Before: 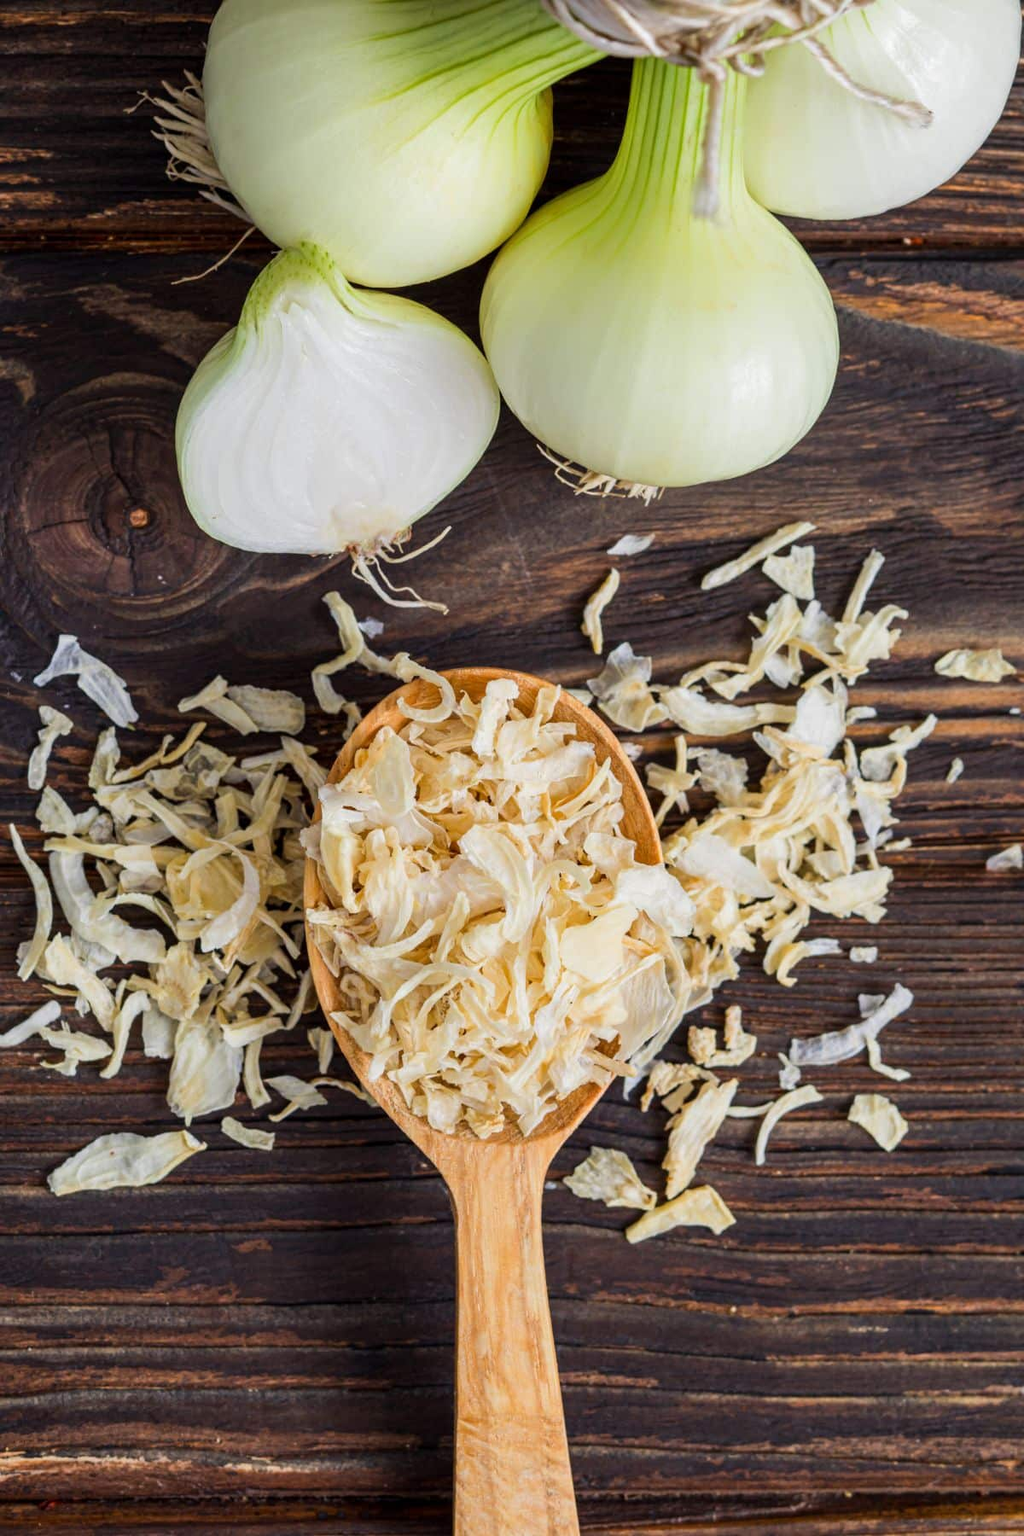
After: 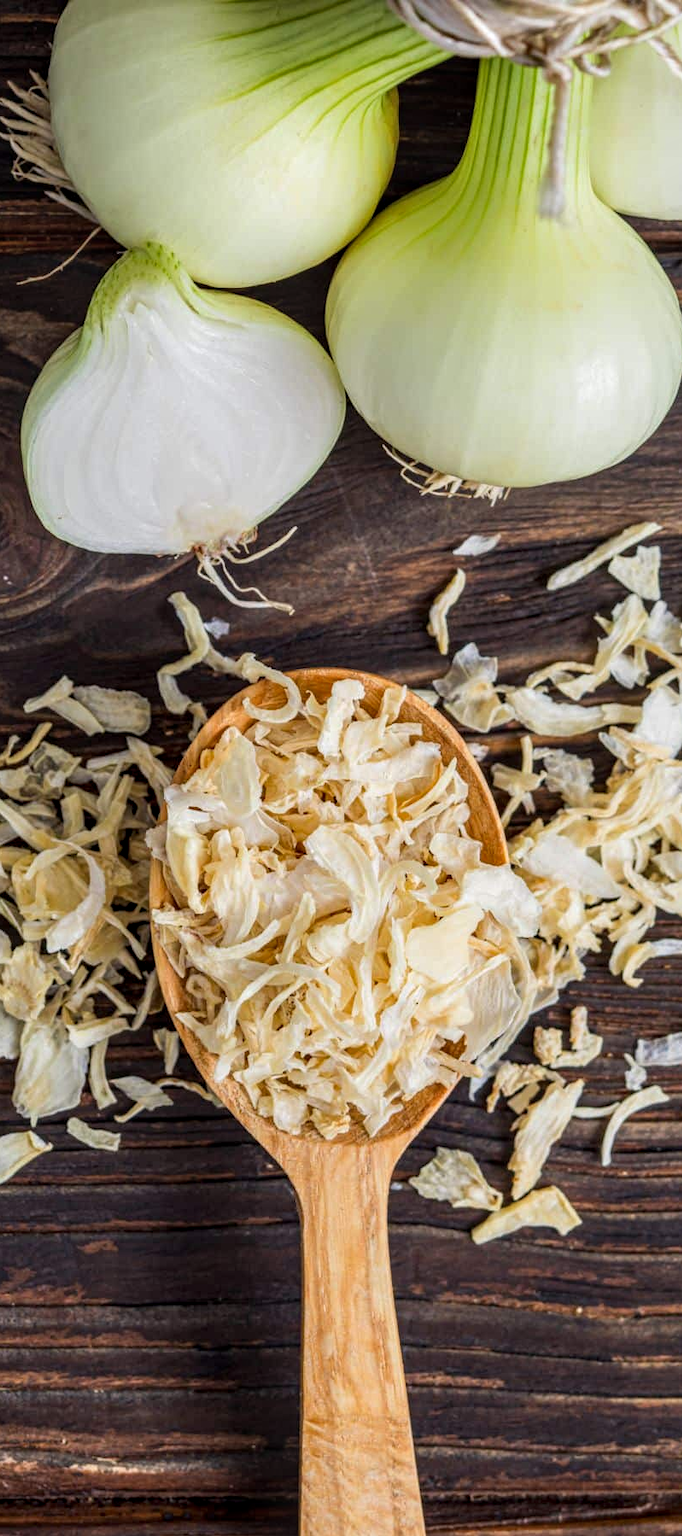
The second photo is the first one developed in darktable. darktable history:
crop and rotate: left 15.118%, right 18.283%
local contrast: detail 130%
